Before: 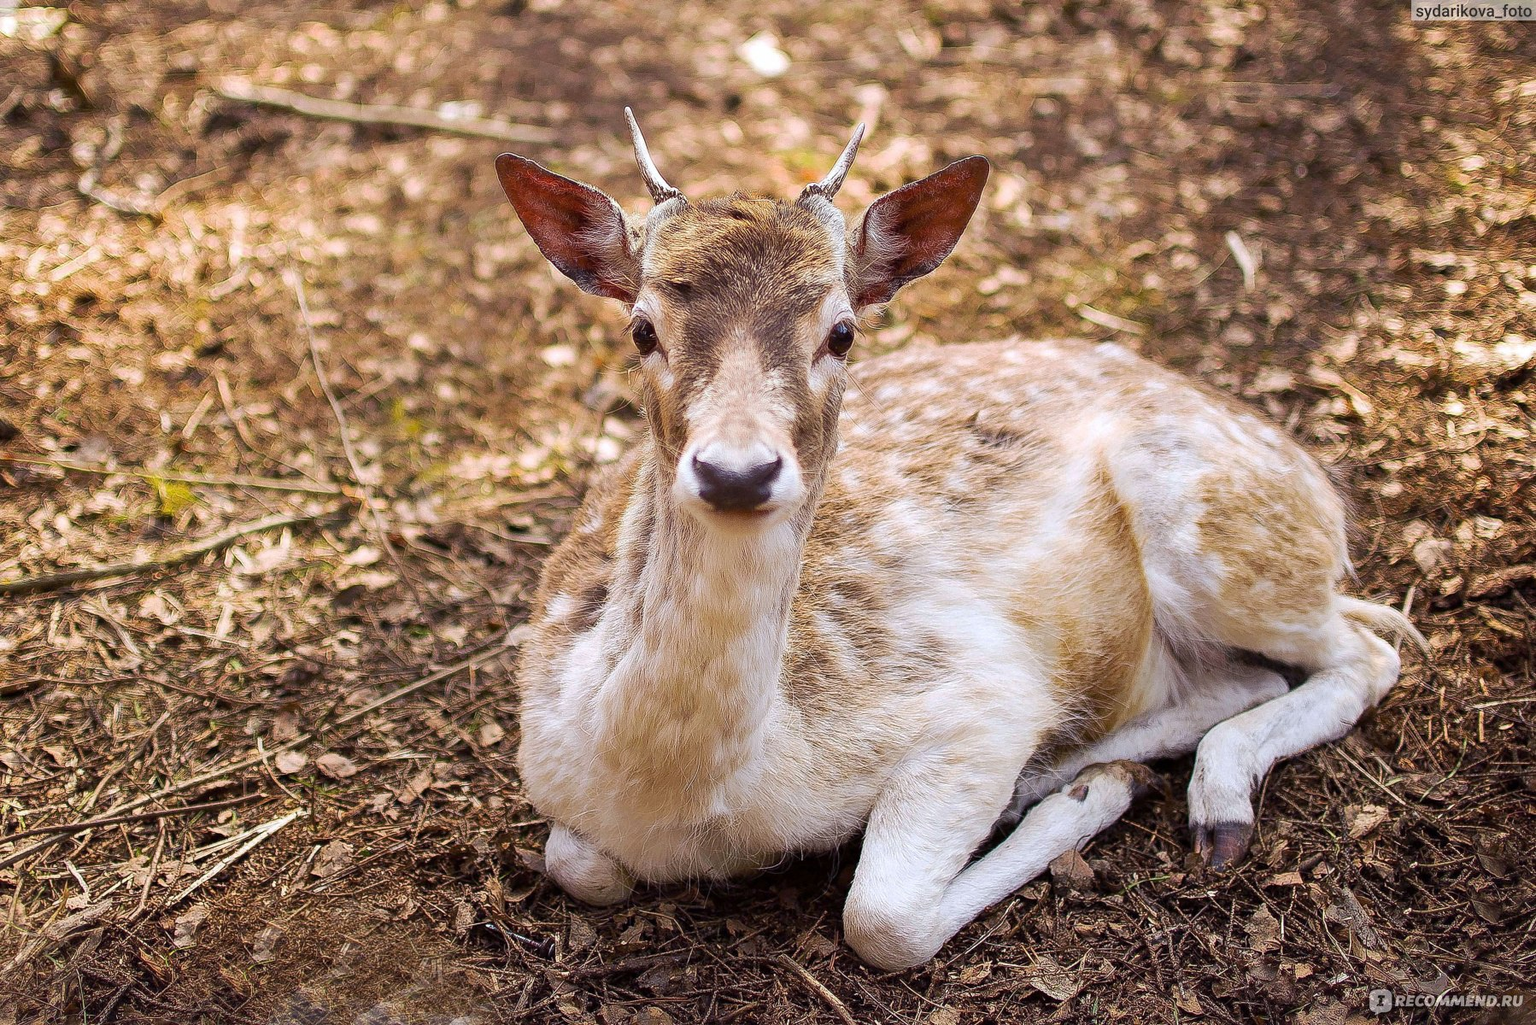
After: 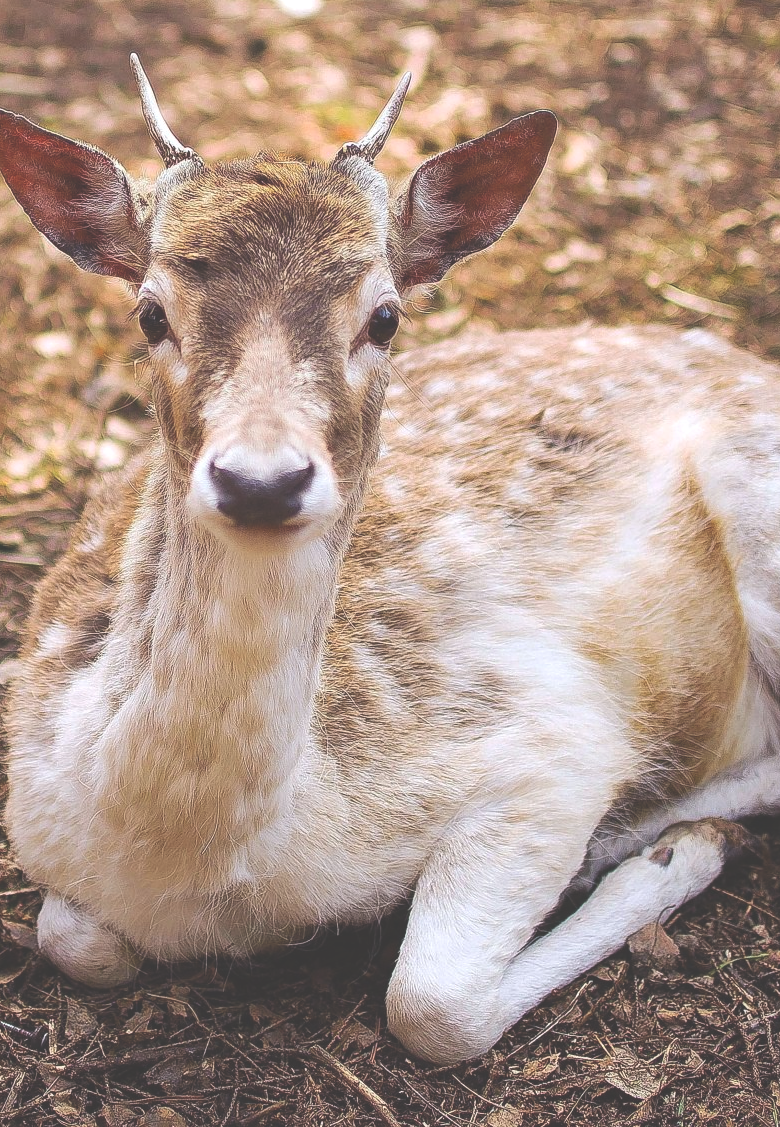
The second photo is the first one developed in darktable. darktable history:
crop: left 33.452%, top 6.025%, right 23.155%
exposure: black level correction -0.041, exposure 0.064 EV, compensate highlight preservation false
